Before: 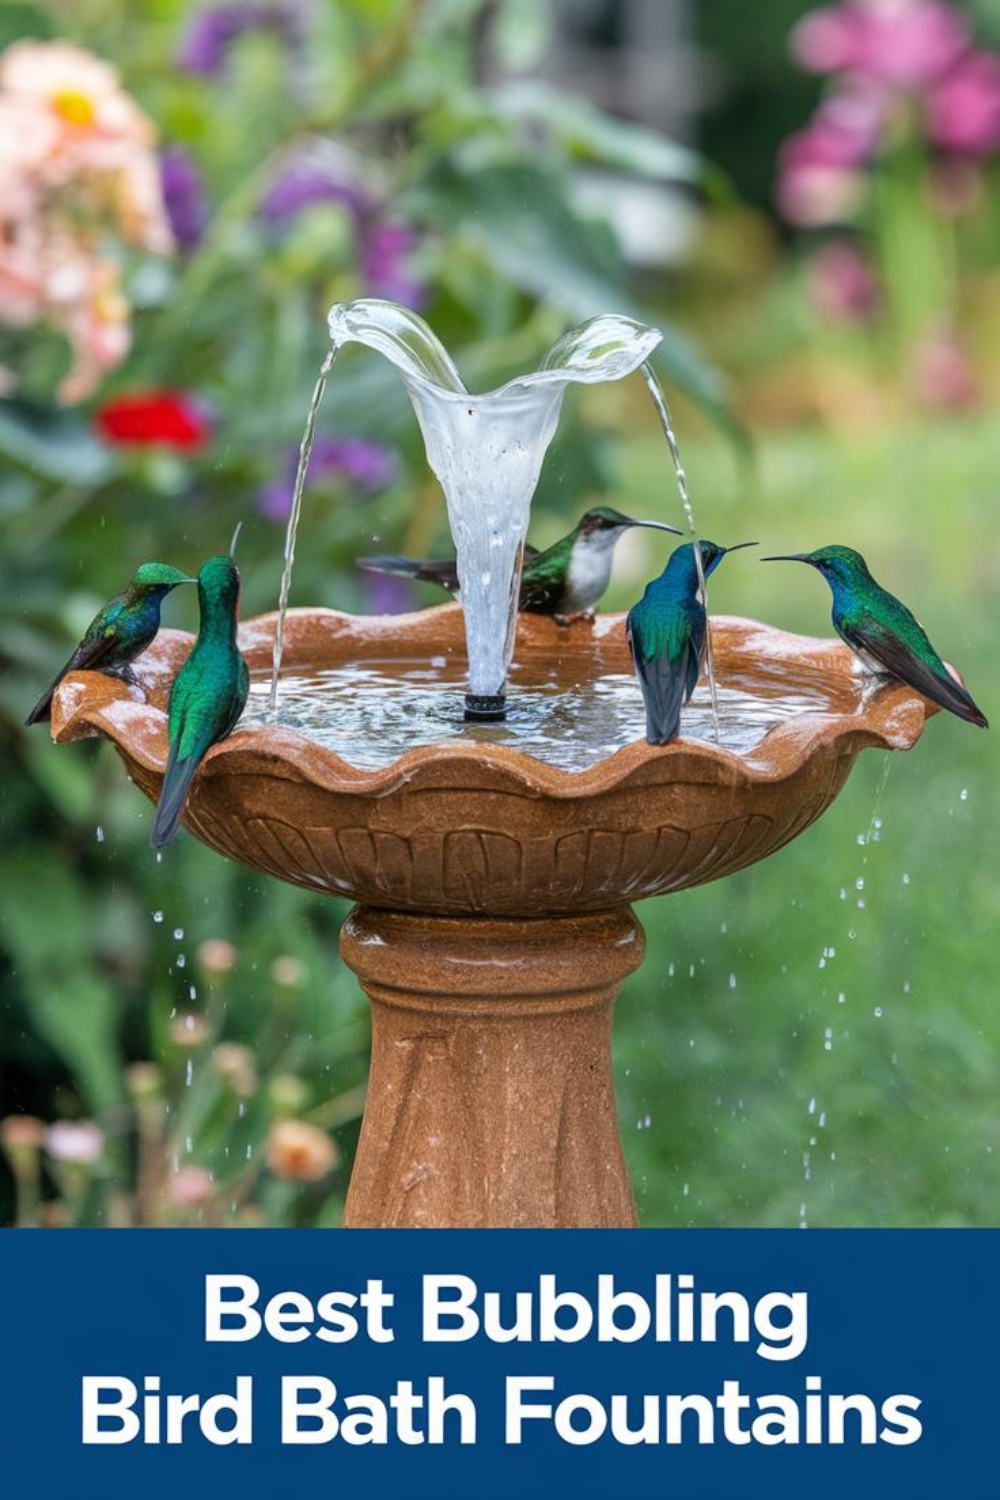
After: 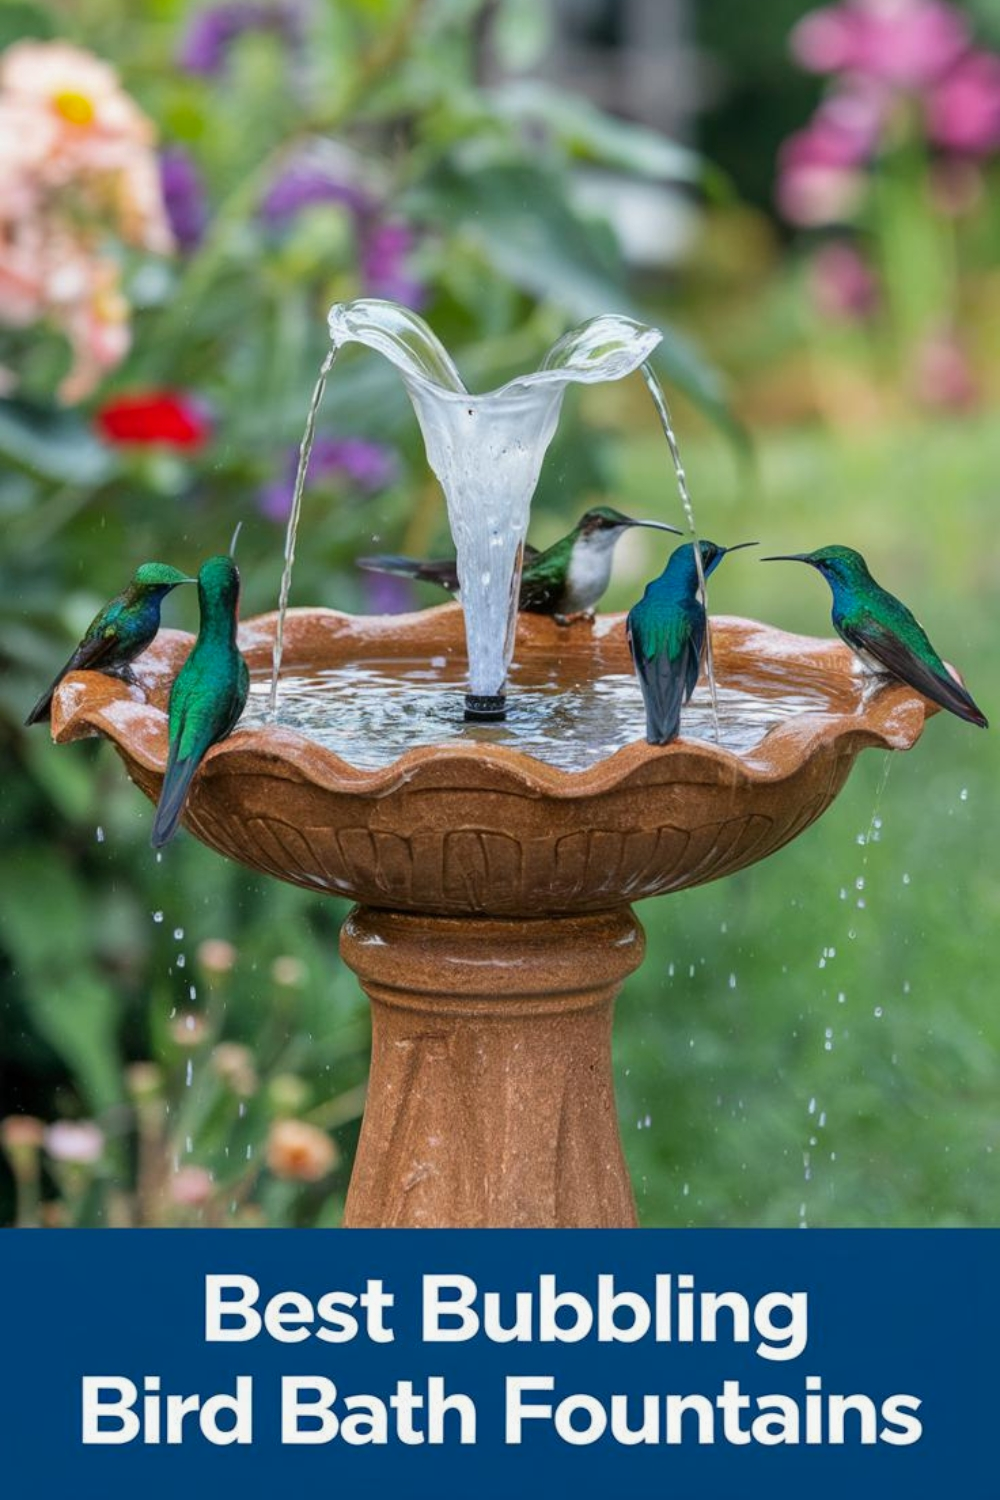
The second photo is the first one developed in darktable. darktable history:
shadows and highlights: shadows -20.12, white point adjustment -1.94, highlights -34.9
